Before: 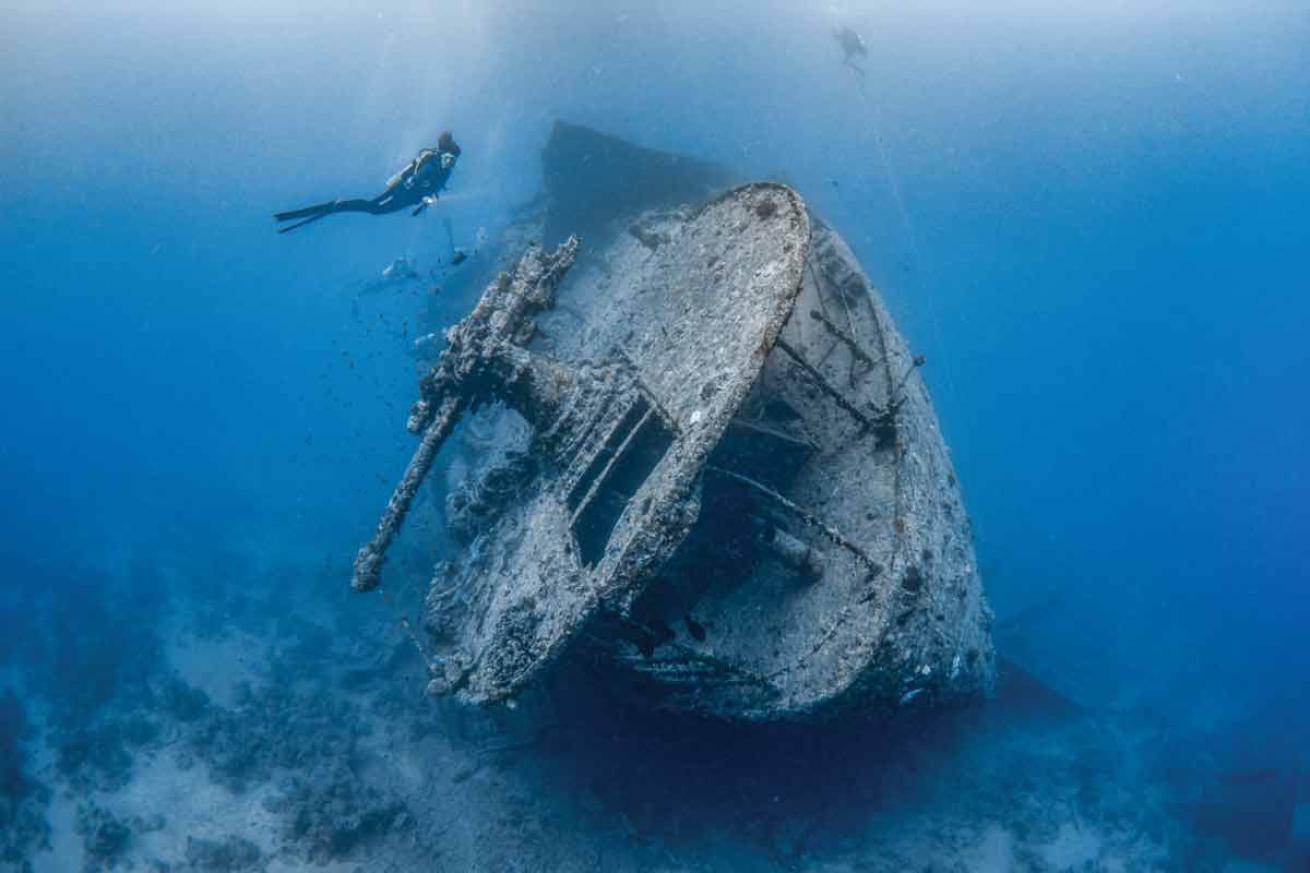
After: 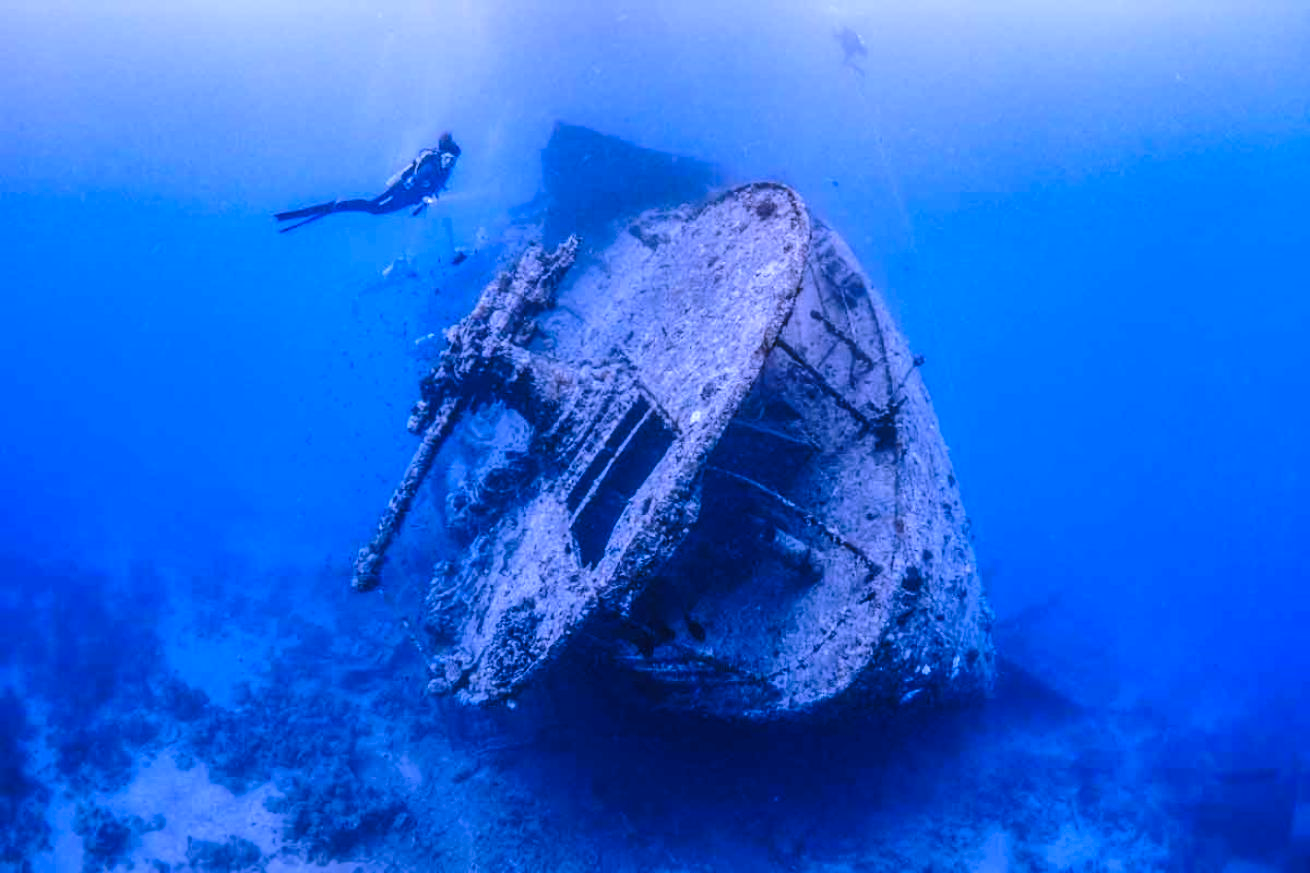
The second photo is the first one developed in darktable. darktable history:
white balance: red 0.98, blue 1.61
base curve: curves: ch0 [(0, 0) (0.073, 0.04) (0.157, 0.139) (0.492, 0.492) (0.758, 0.758) (1, 1)], preserve colors none
